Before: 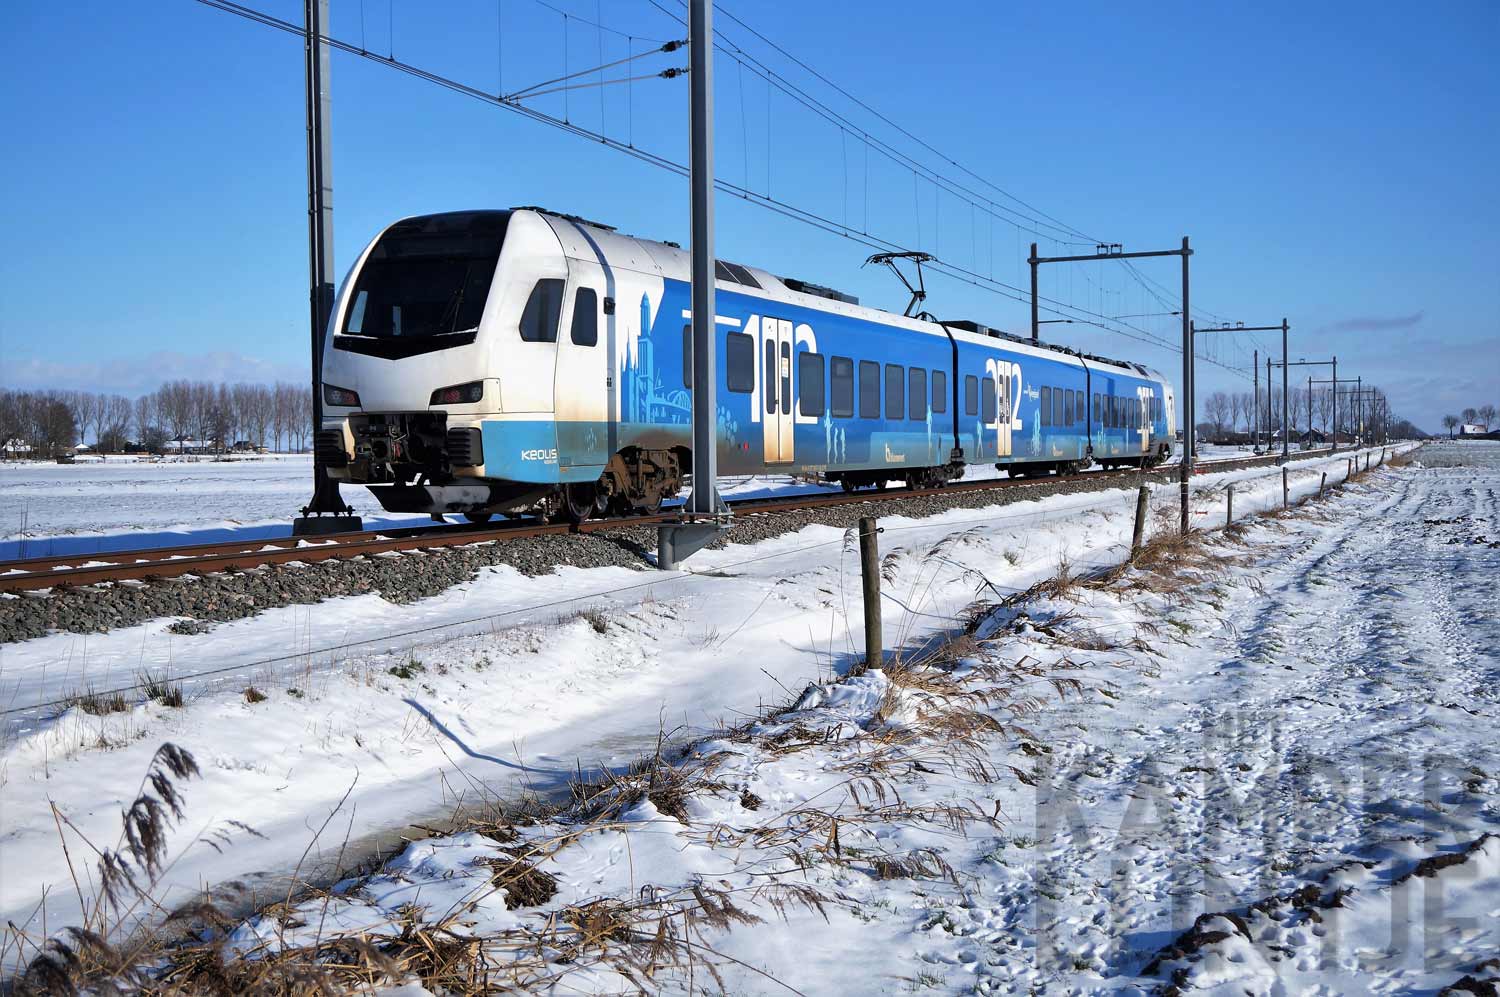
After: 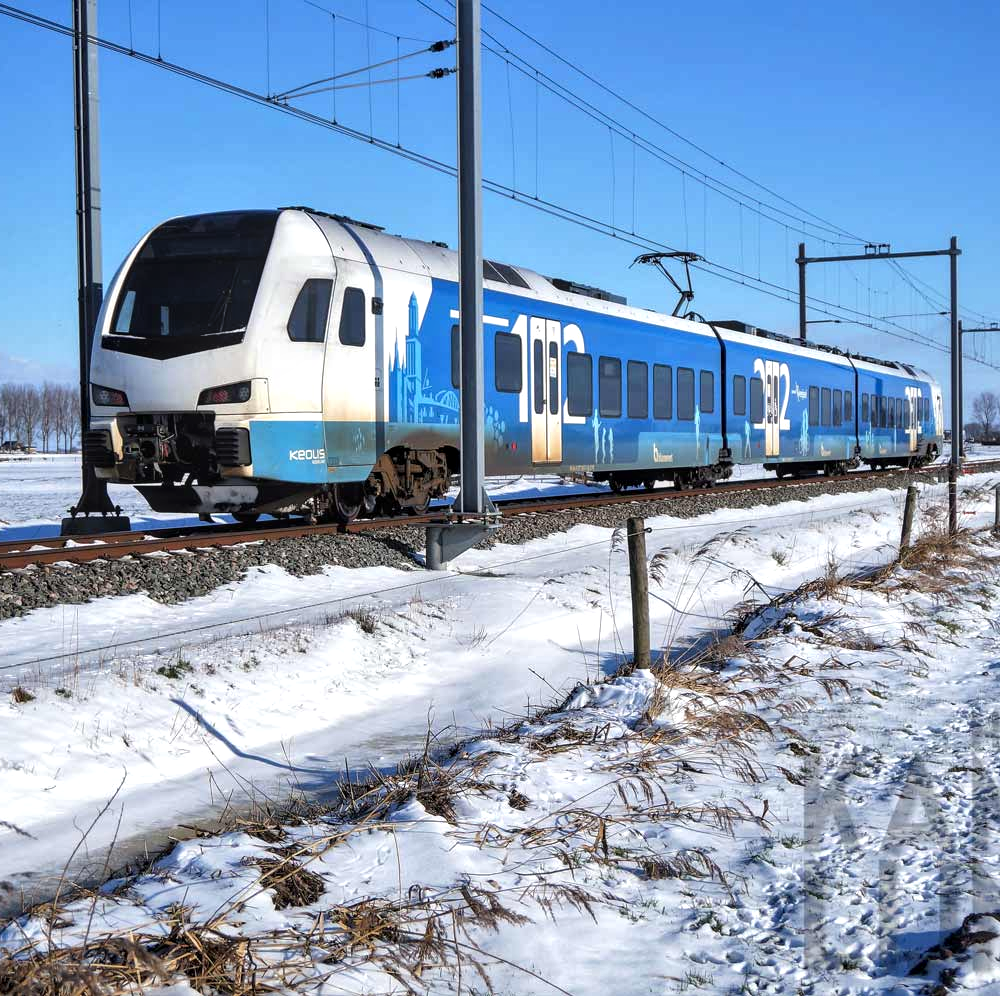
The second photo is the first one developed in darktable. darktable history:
exposure: exposure 0.2 EV, compensate highlight preservation false
local contrast: on, module defaults
crop and rotate: left 15.546%, right 17.787%
